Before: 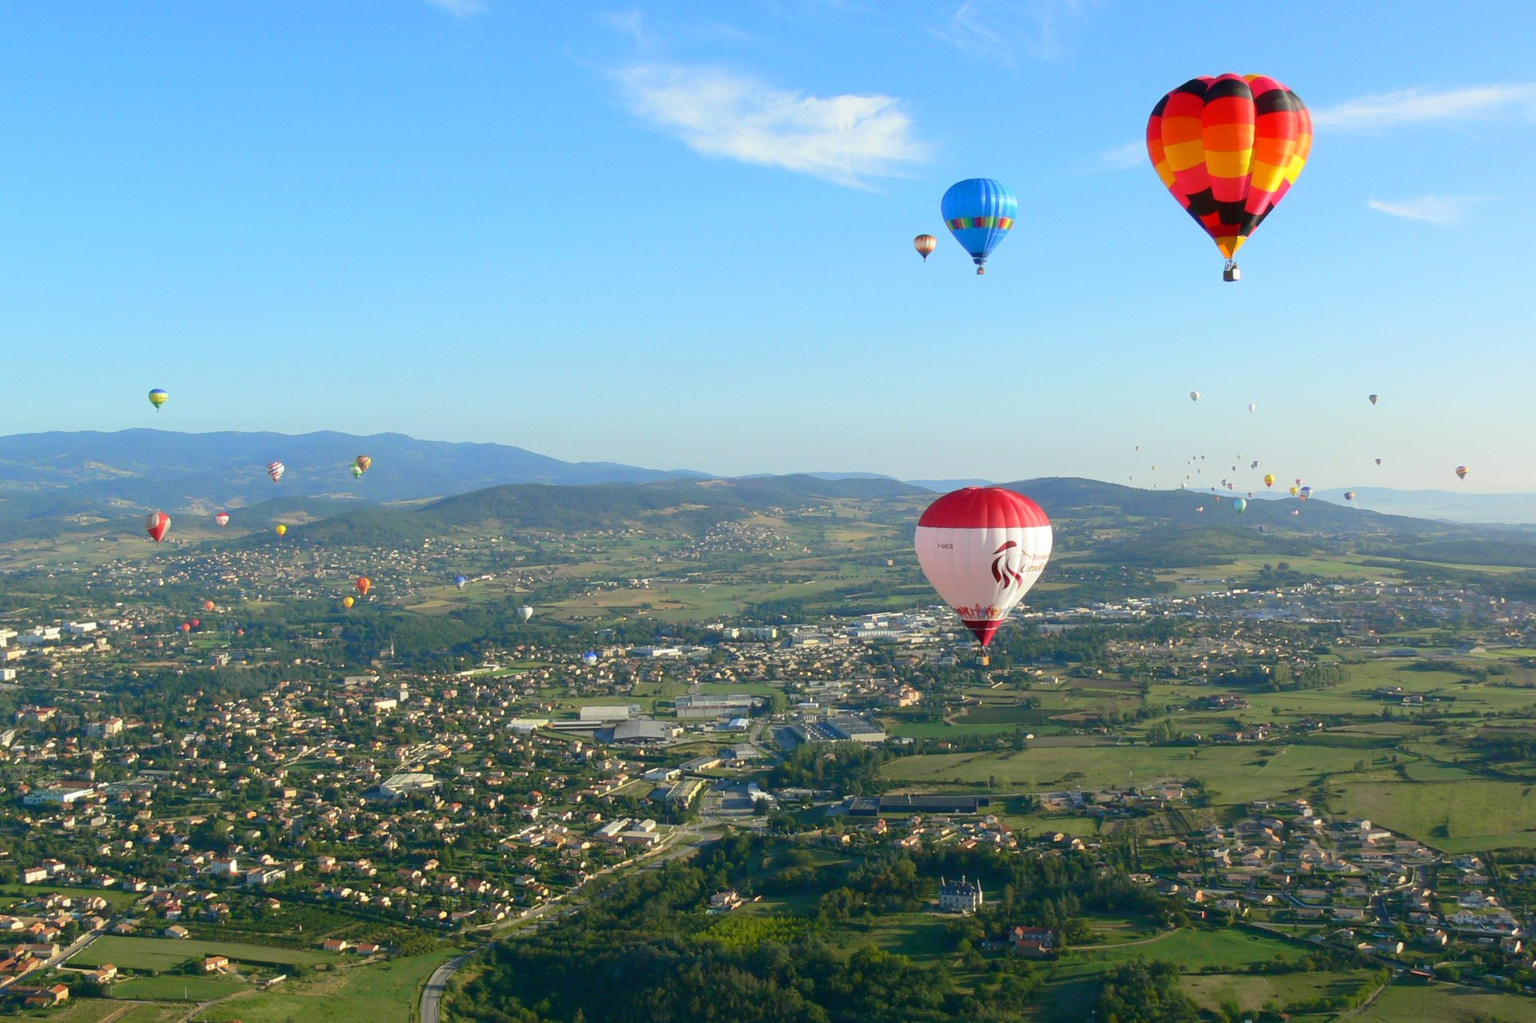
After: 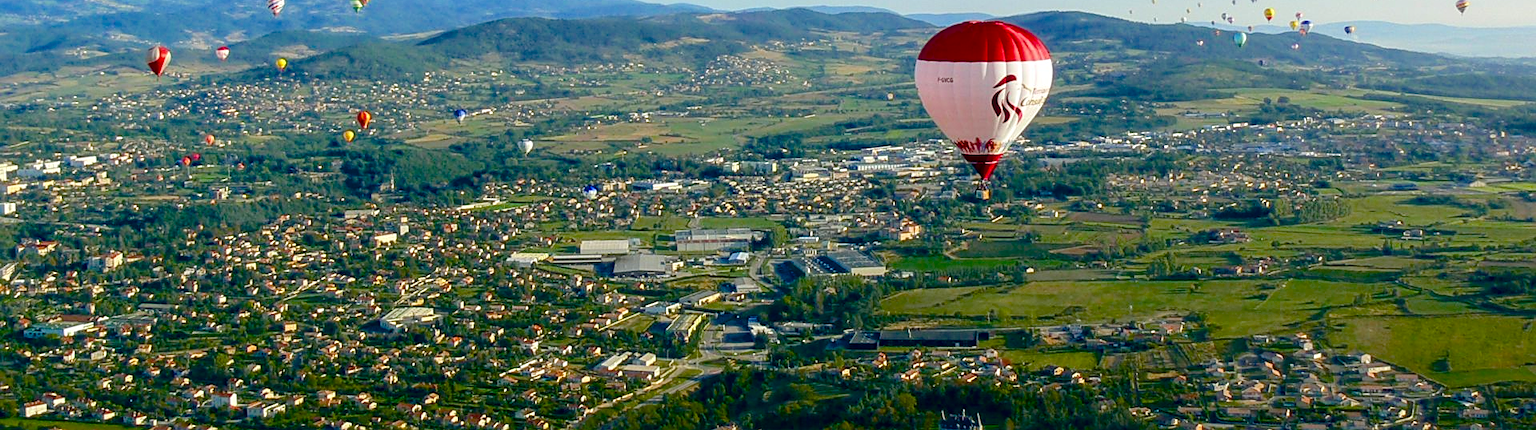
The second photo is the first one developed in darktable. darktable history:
sharpen: on, module defaults
color balance rgb: linear chroma grading › global chroma 14.414%, perceptual saturation grading › global saturation 20%, perceptual saturation grading › highlights -24.771%, perceptual saturation grading › shadows 49.266%, saturation formula JzAzBz (2021)
crop: top 45.635%, bottom 12.231%
local contrast: on, module defaults
